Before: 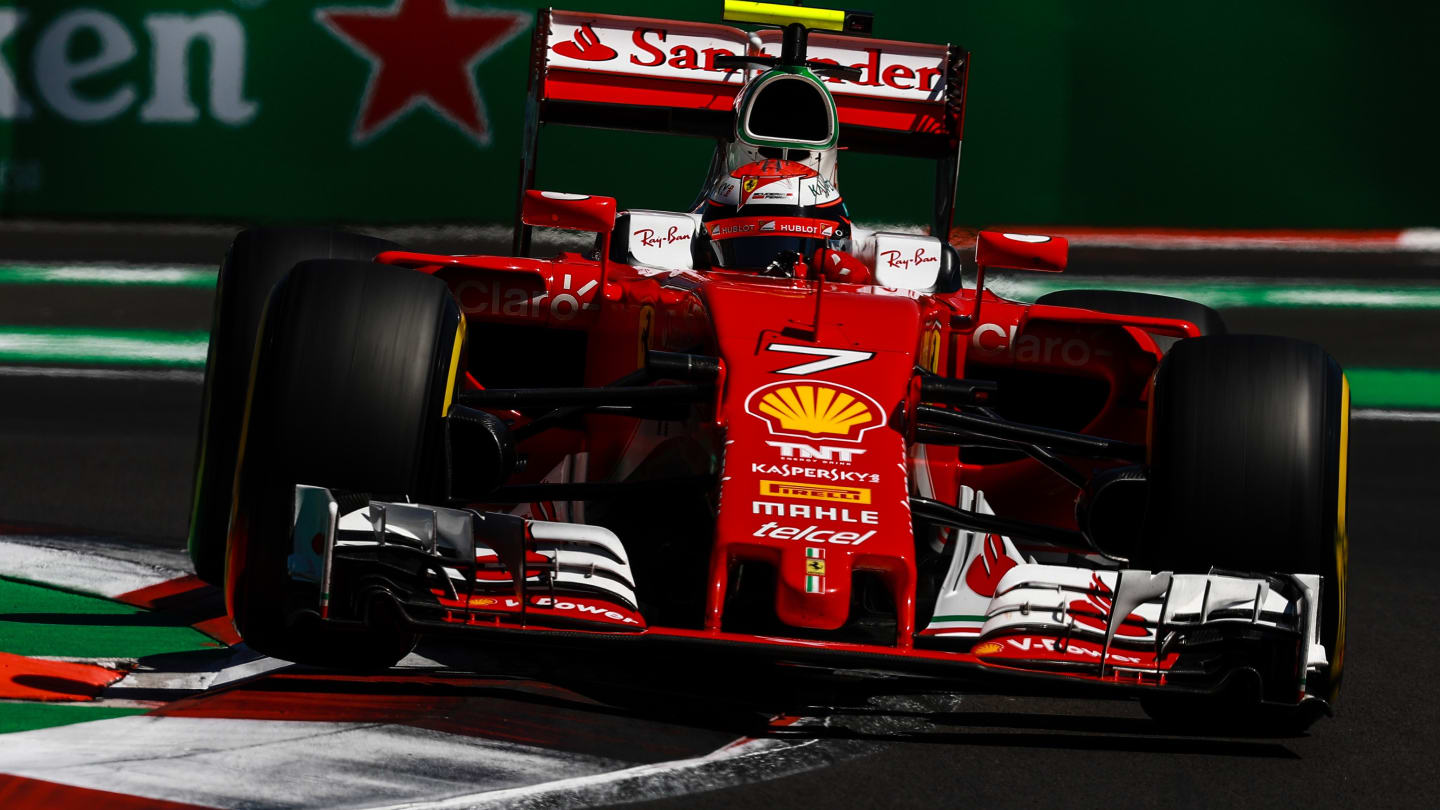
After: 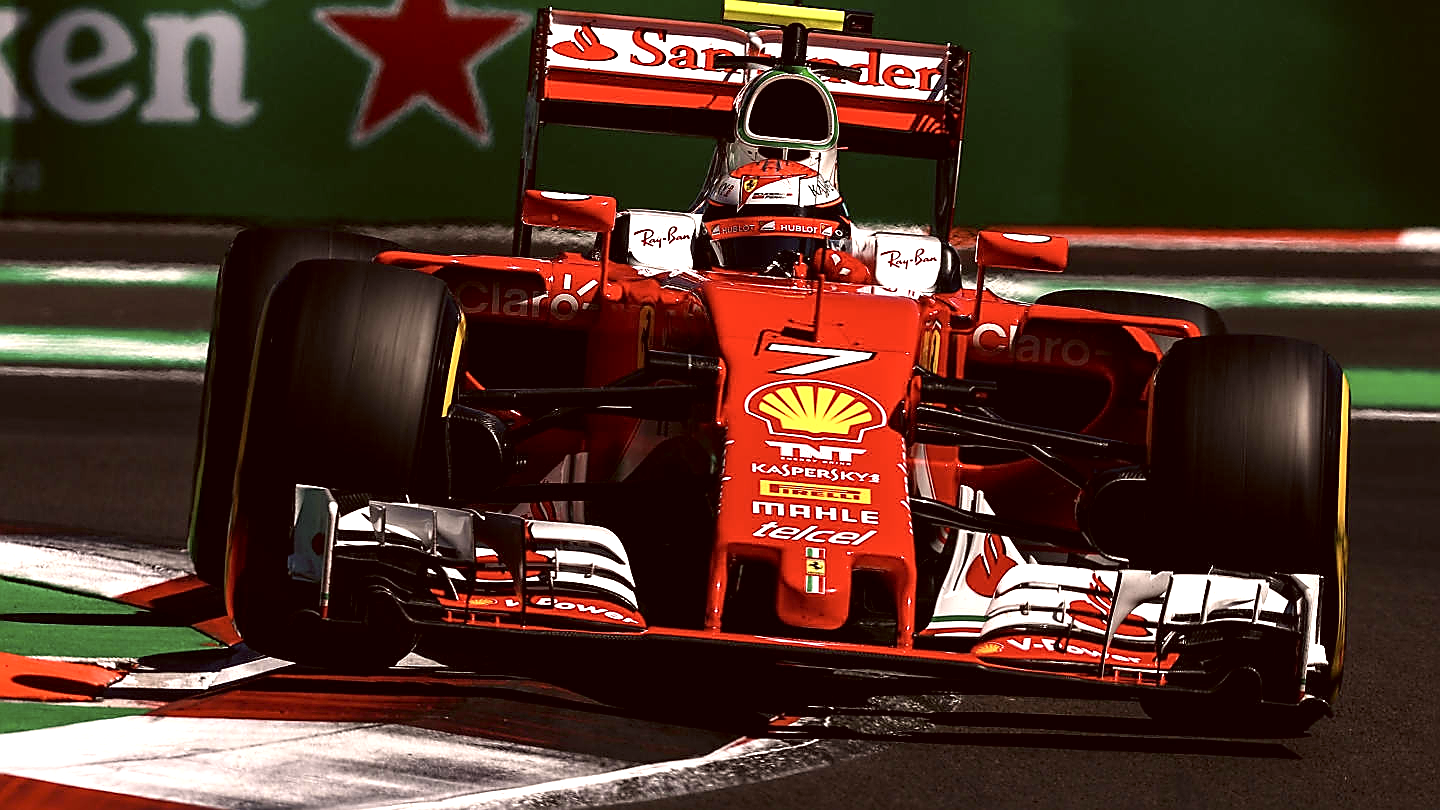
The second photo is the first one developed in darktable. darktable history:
color correction: highlights a* 10.24, highlights b* 9.76, shadows a* 8.66, shadows b* 8.08, saturation 0.774
sharpen: radius 1.404, amount 1.239, threshold 0.764
local contrast: mode bilateral grid, contrast 20, coarseness 50, detail 119%, midtone range 0.2
exposure: black level correction 0.001, exposure 0.955 EV, compensate exposure bias true, compensate highlight preservation false
